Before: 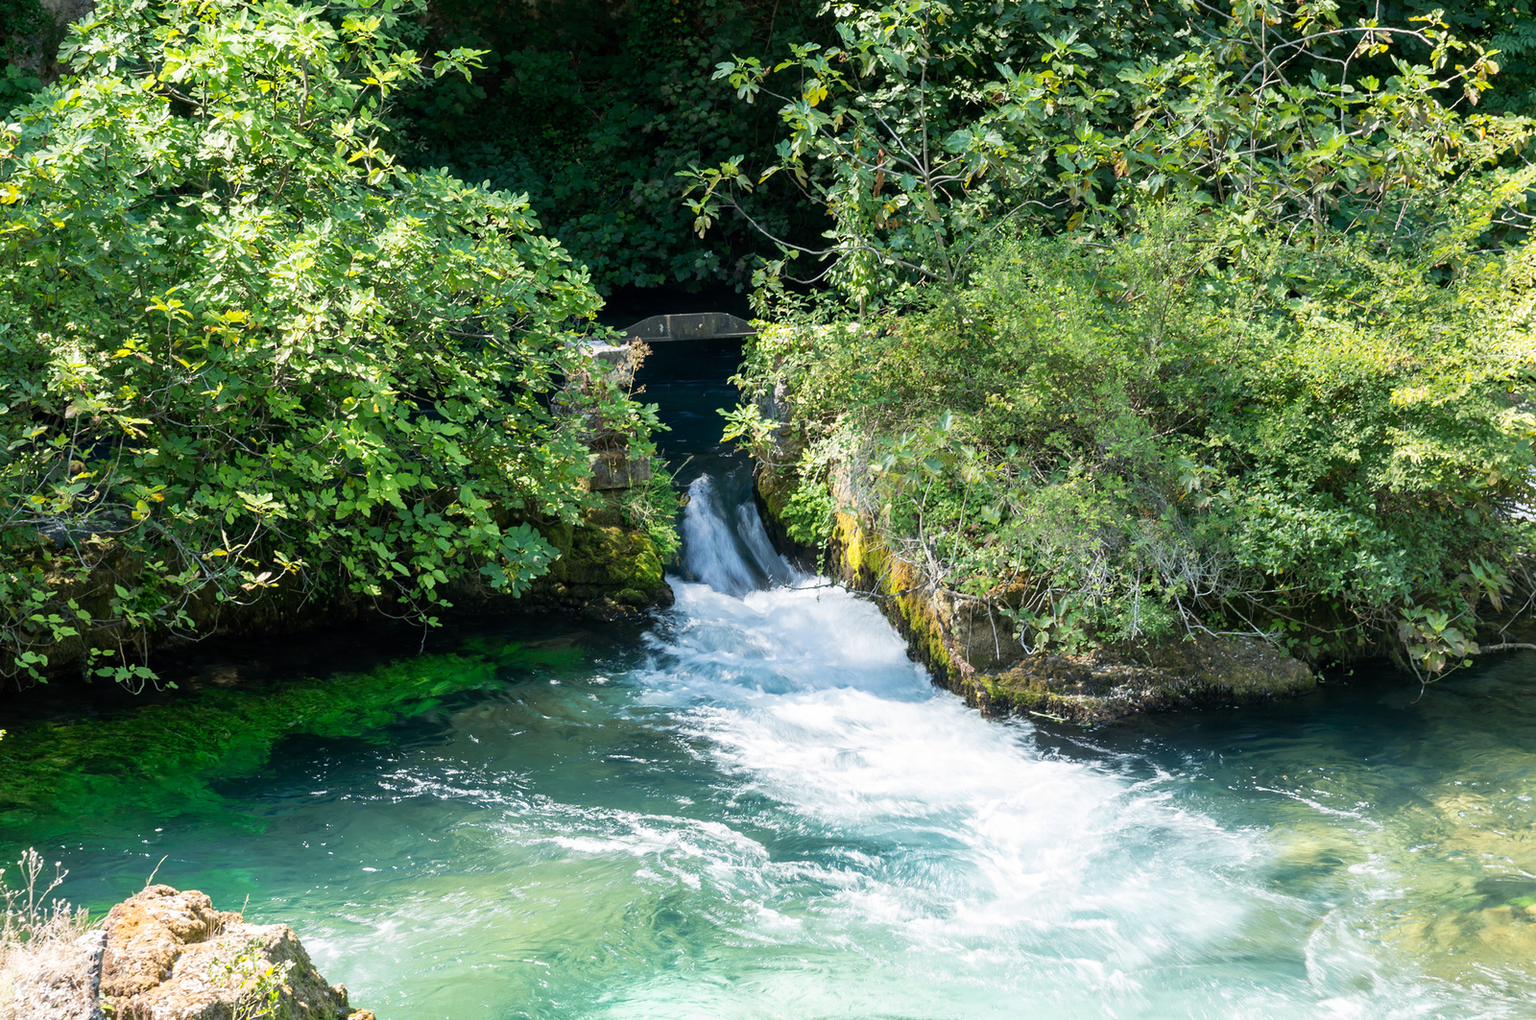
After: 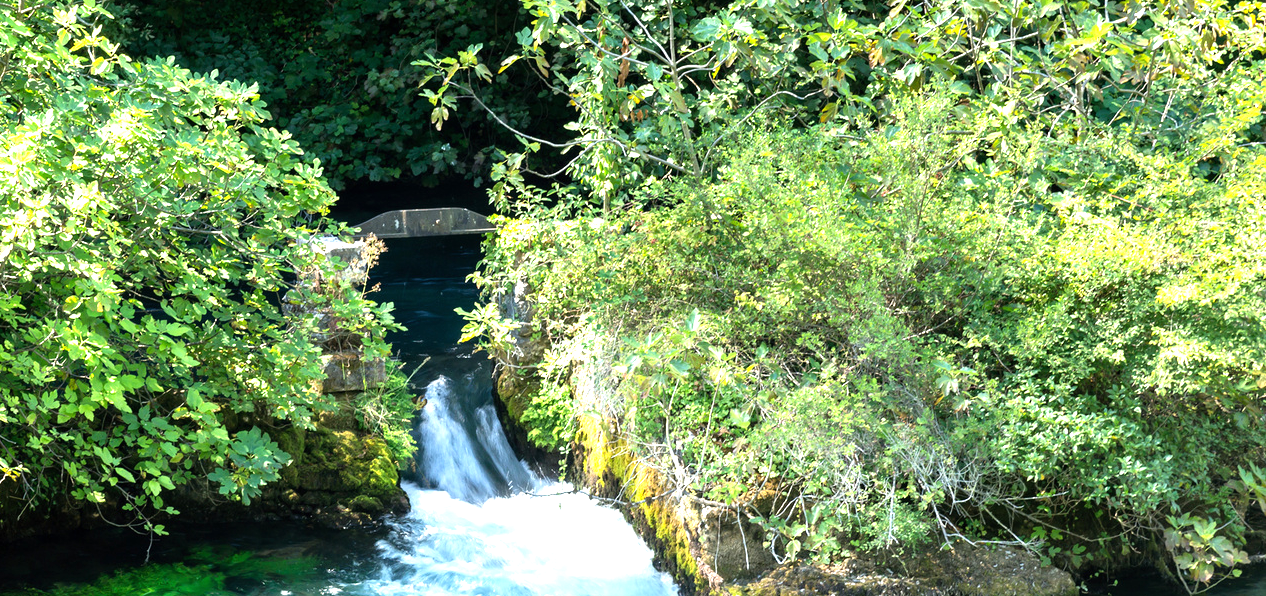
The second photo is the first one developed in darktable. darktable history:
tone equalizer: -8 EV -0.417 EV, -7 EV -0.403 EV, -6 EV -0.372 EV, -5 EV -0.228 EV, -3 EV 0.214 EV, -2 EV 0.337 EV, -1 EV 0.391 EV, +0 EV 0.416 EV
exposure: black level correction 0, exposure 0.698 EV, compensate exposure bias true, compensate highlight preservation false
crop: left 18.277%, top 11.101%, right 2.569%, bottom 32.767%
